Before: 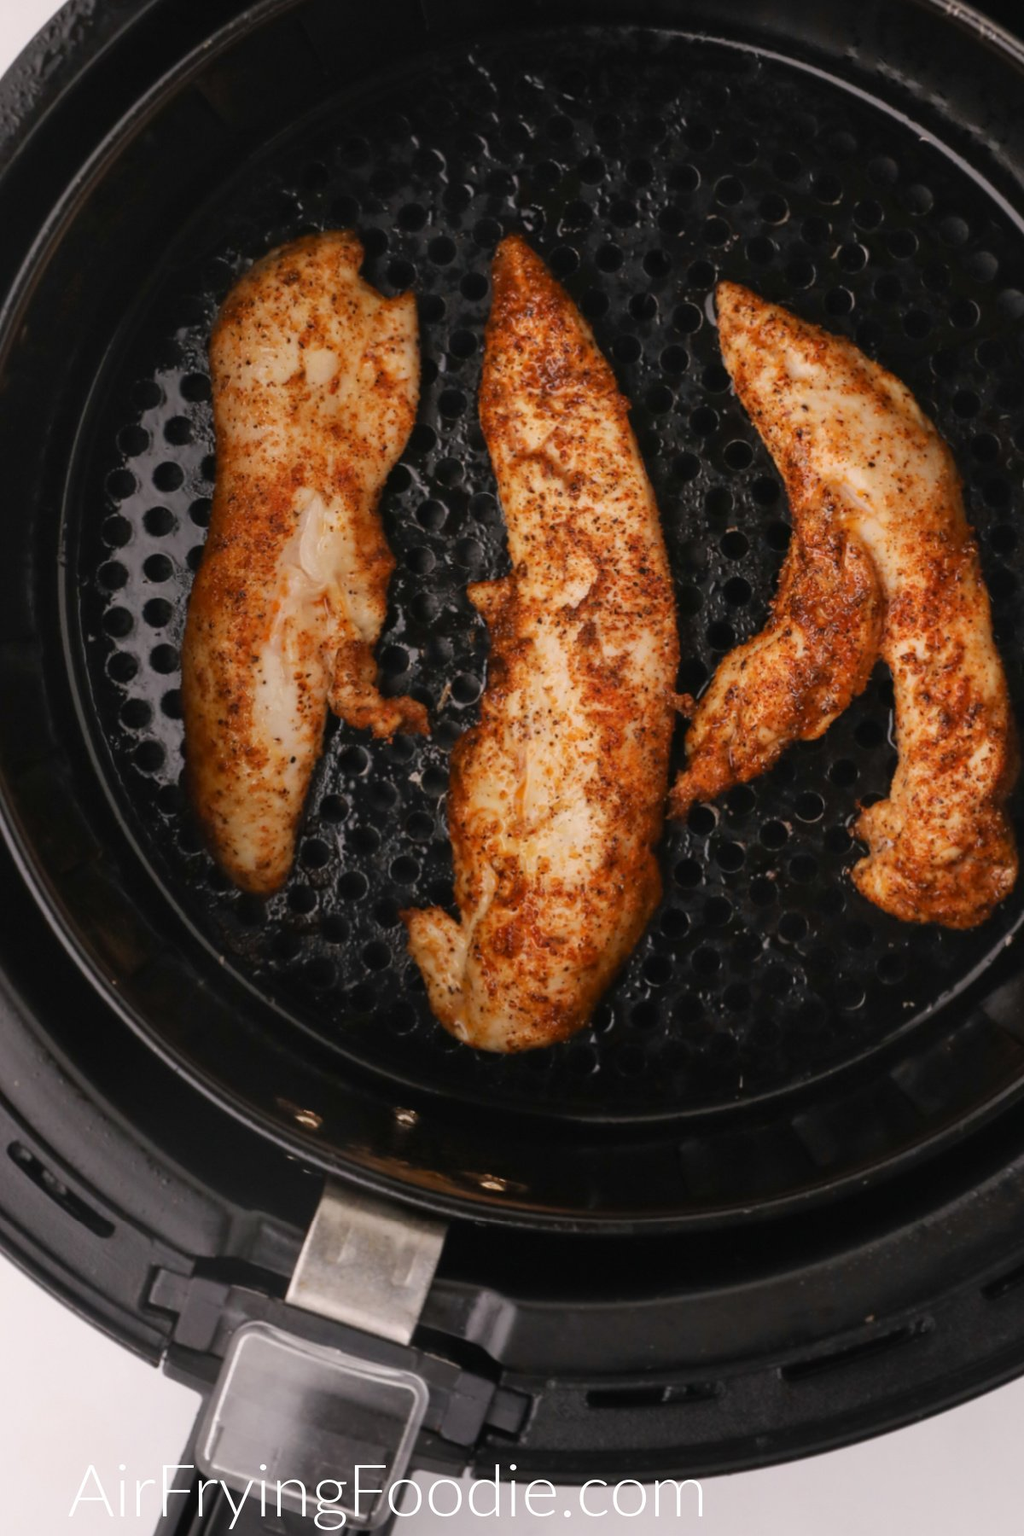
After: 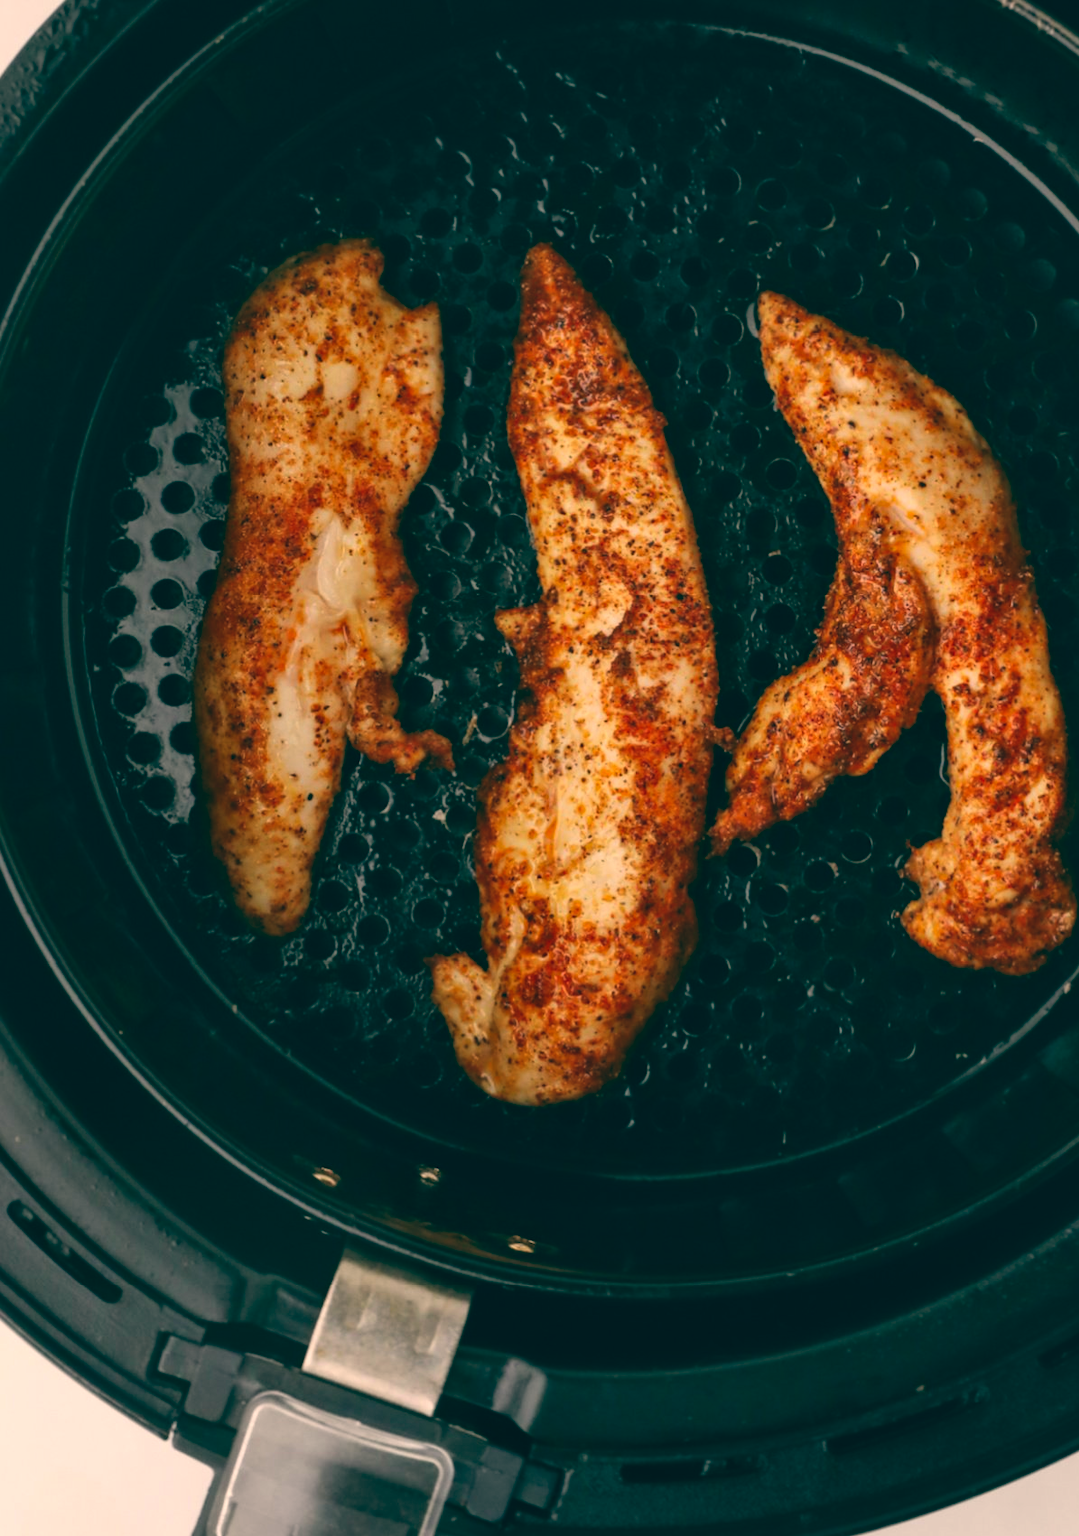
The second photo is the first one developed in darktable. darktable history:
color balance: lift [1.005, 0.99, 1.007, 1.01], gamma [1, 0.979, 1.011, 1.021], gain [0.923, 1.098, 1.025, 0.902], input saturation 90.45%, contrast 7.73%, output saturation 105.91%
contrast brightness saturation: contrast 0.09, saturation 0.28
crop: top 0.448%, right 0.264%, bottom 5.045%
local contrast: mode bilateral grid, contrast 20, coarseness 50, detail 120%, midtone range 0.2
